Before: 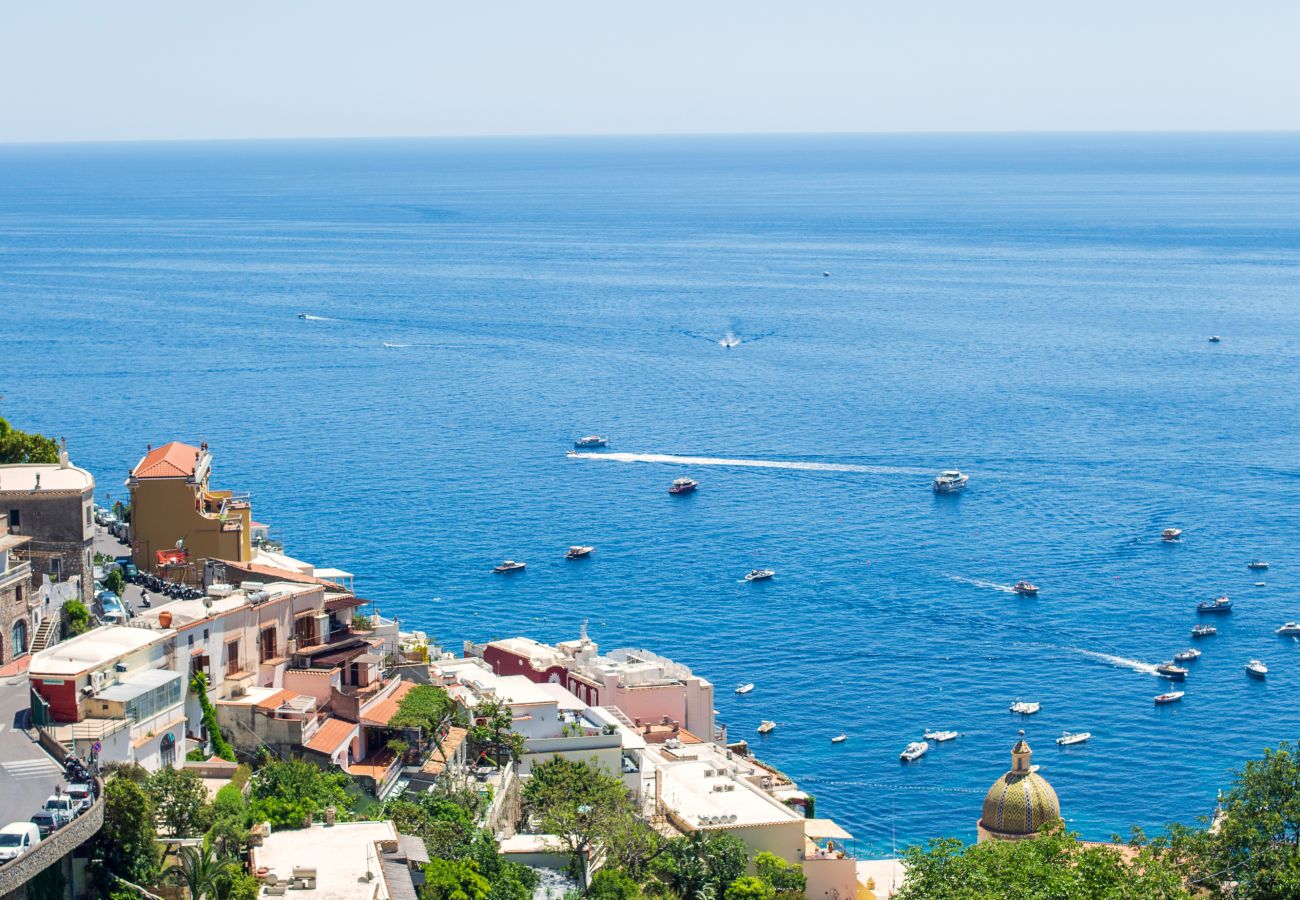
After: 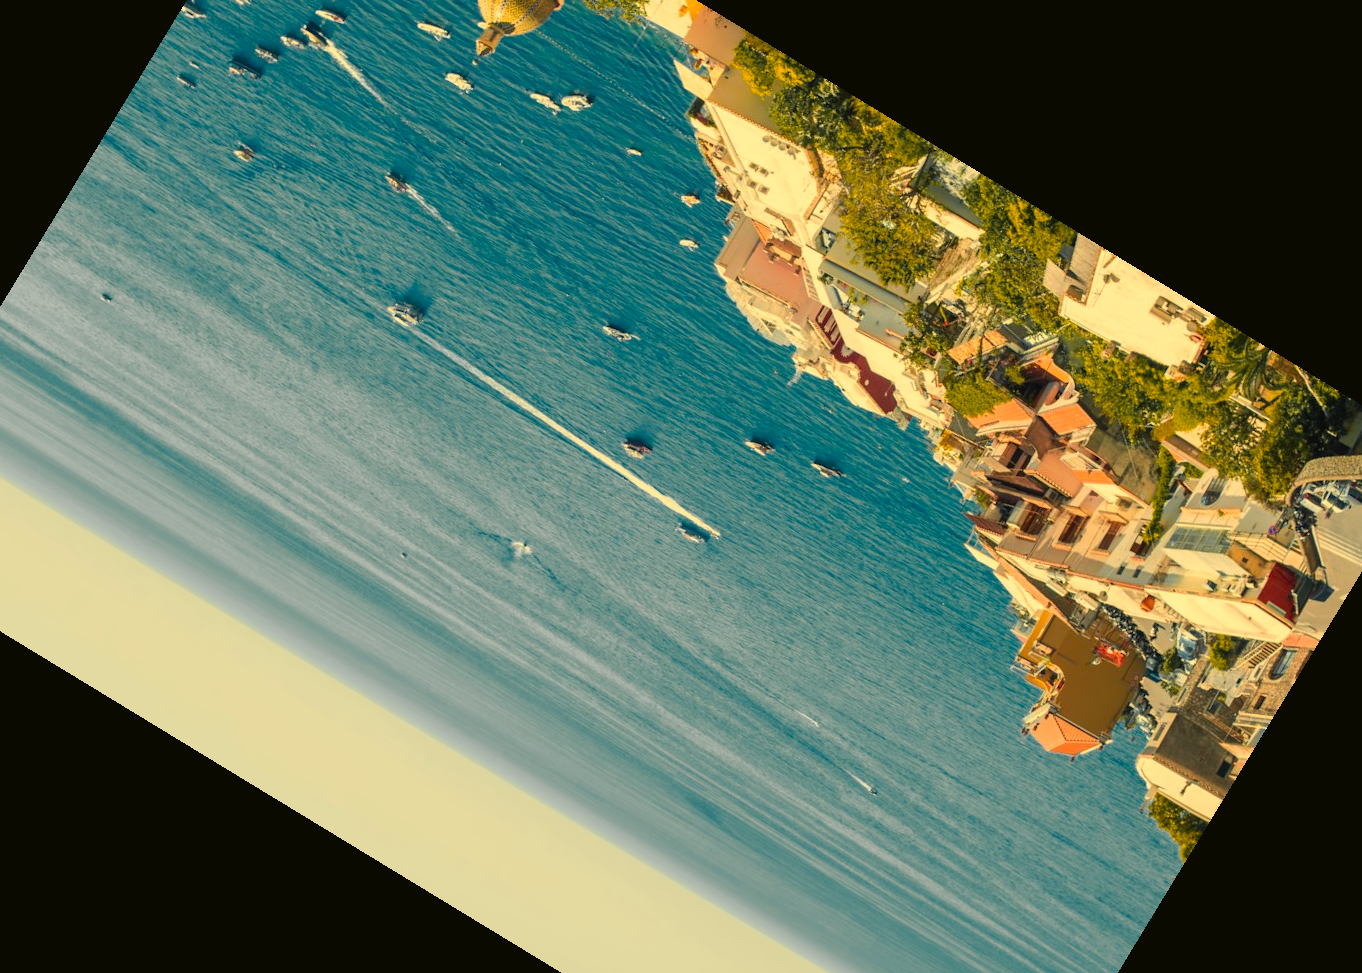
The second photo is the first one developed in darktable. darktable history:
crop and rotate: angle 148.68°, left 9.111%, top 15.603%, right 4.588%, bottom 17.041%
color zones: curves: ch0 [(0, 0.499) (0.143, 0.5) (0.286, 0.5) (0.429, 0.476) (0.571, 0.284) (0.714, 0.243) (0.857, 0.449) (1, 0.499)]; ch1 [(0, 0.532) (0.143, 0.645) (0.286, 0.696) (0.429, 0.211) (0.571, 0.504) (0.714, 0.493) (0.857, 0.495) (1, 0.532)]; ch2 [(0, 0.5) (0.143, 0.5) (0.286, 0.427) (0.429, 0.324) (0.571, 0.5) (0.714, 0.5) (0.857, 0.5) (1, 0.5)]
color balance: mode lift, gamma, gain (sRGB), lift [1.04, 1, 1, 0.97], gamma [1.01, 1, 1, 0.97], gain [0.96, 1, 1, 0.97]
white balance: red 1.08, blue 0.791
